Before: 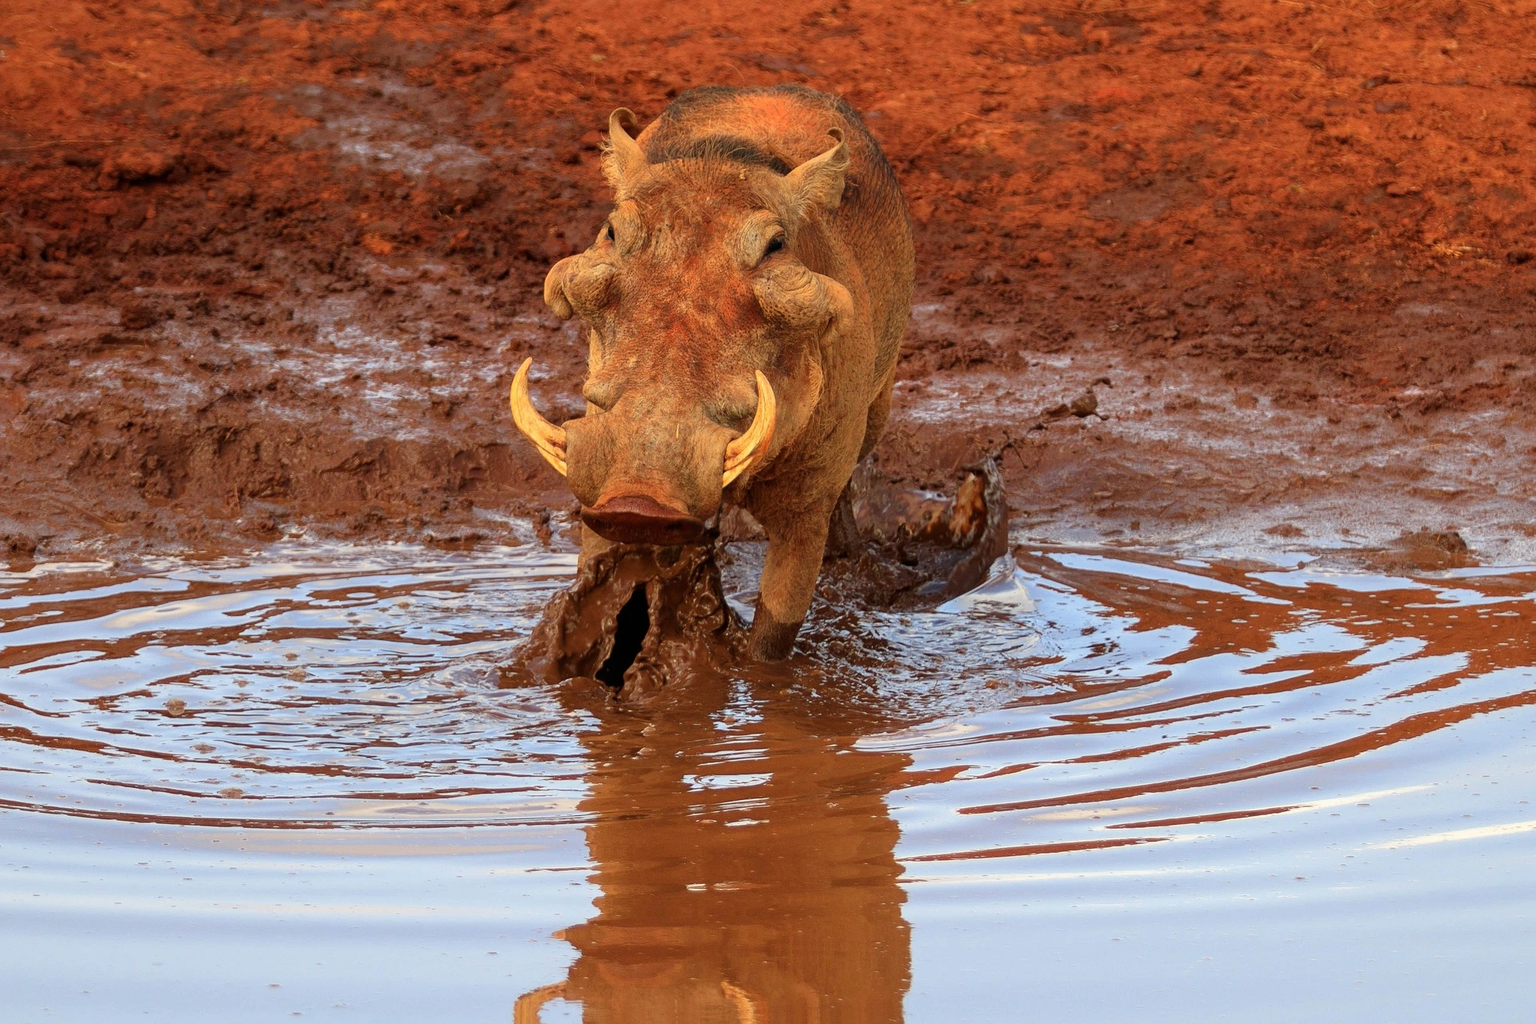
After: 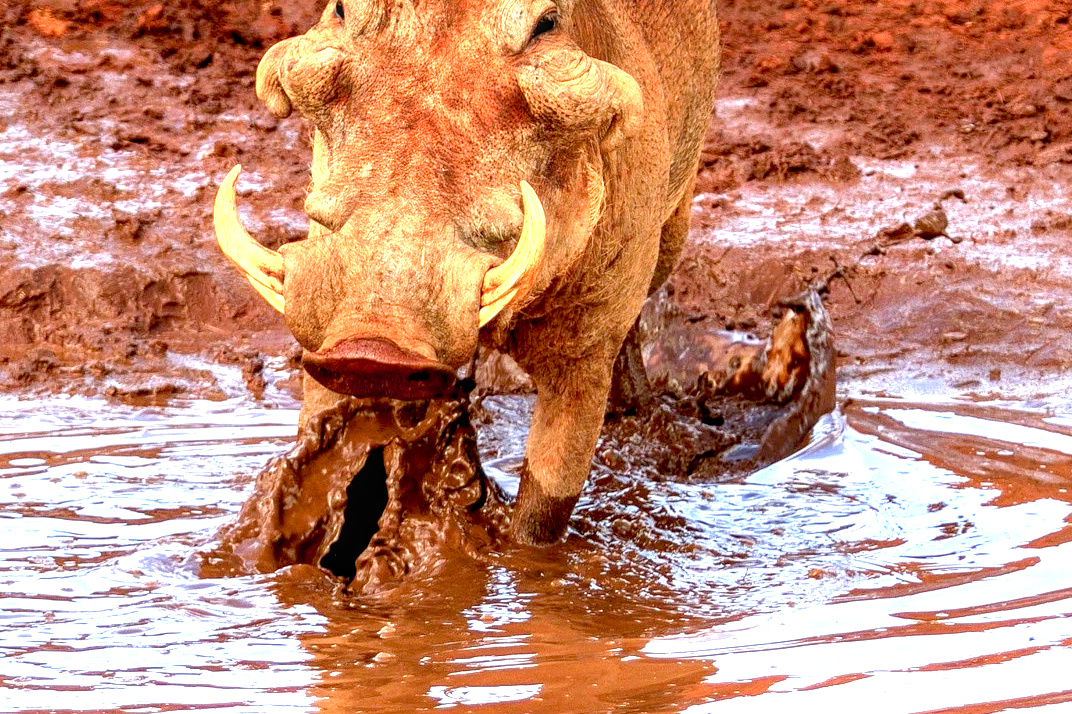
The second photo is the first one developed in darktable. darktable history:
color calibration: illuminant as shot in camera, x 0.37, y 0.382, temperature 4313.32 K
exposure: black level correction 0.009, exposure 1.425 EV, compensate highlight preservation false
crop and rotate: left 22.13%, top 22.054%, right 22.026%, bottom 22.102%
local contrast: on, module defaults
